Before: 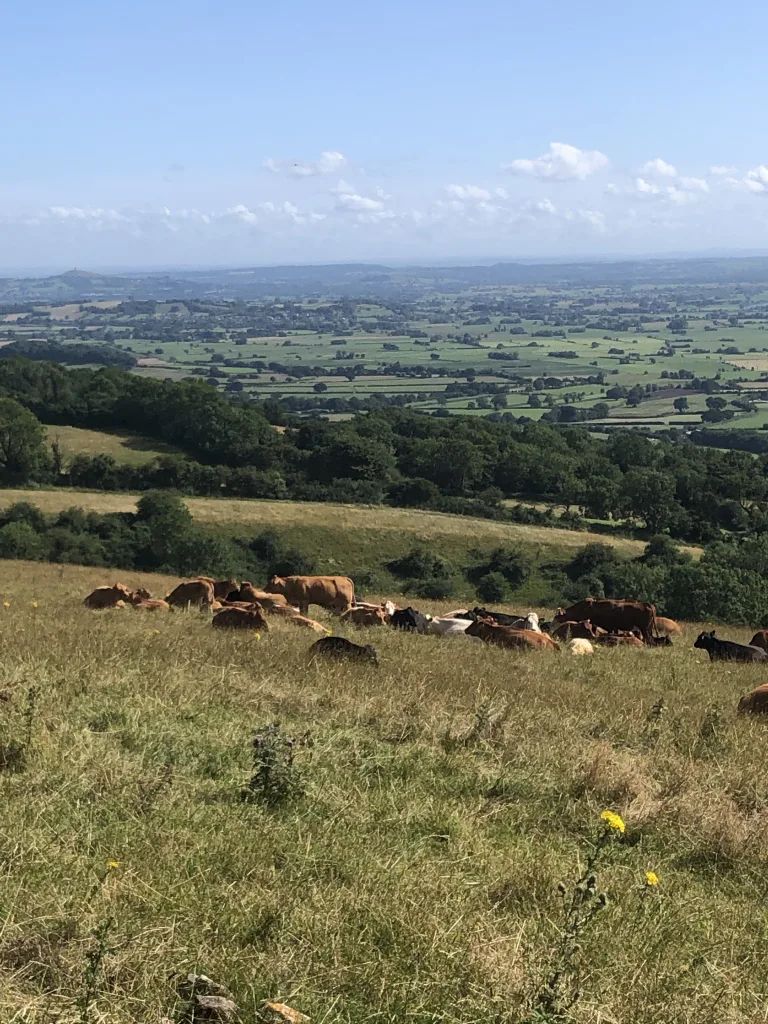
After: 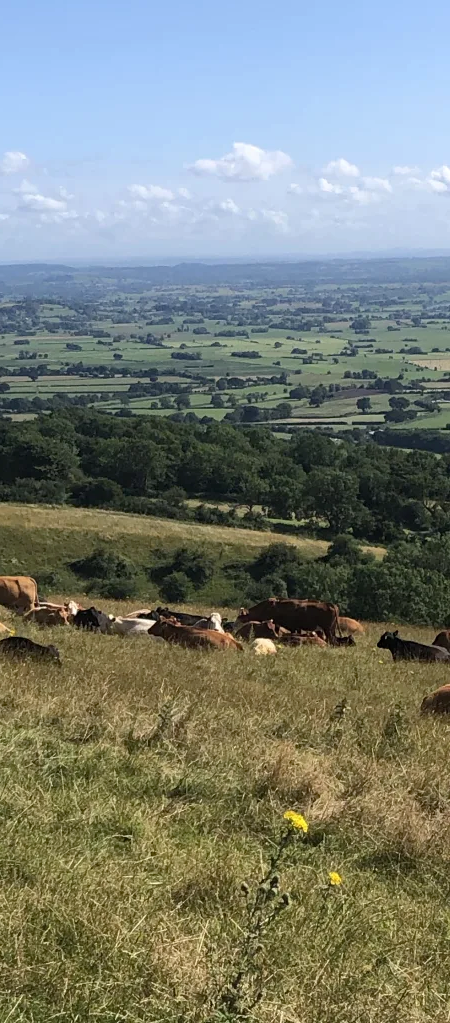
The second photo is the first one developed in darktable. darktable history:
crop: left 41.402%
haze removal: compatibility mode true, adaptive false
